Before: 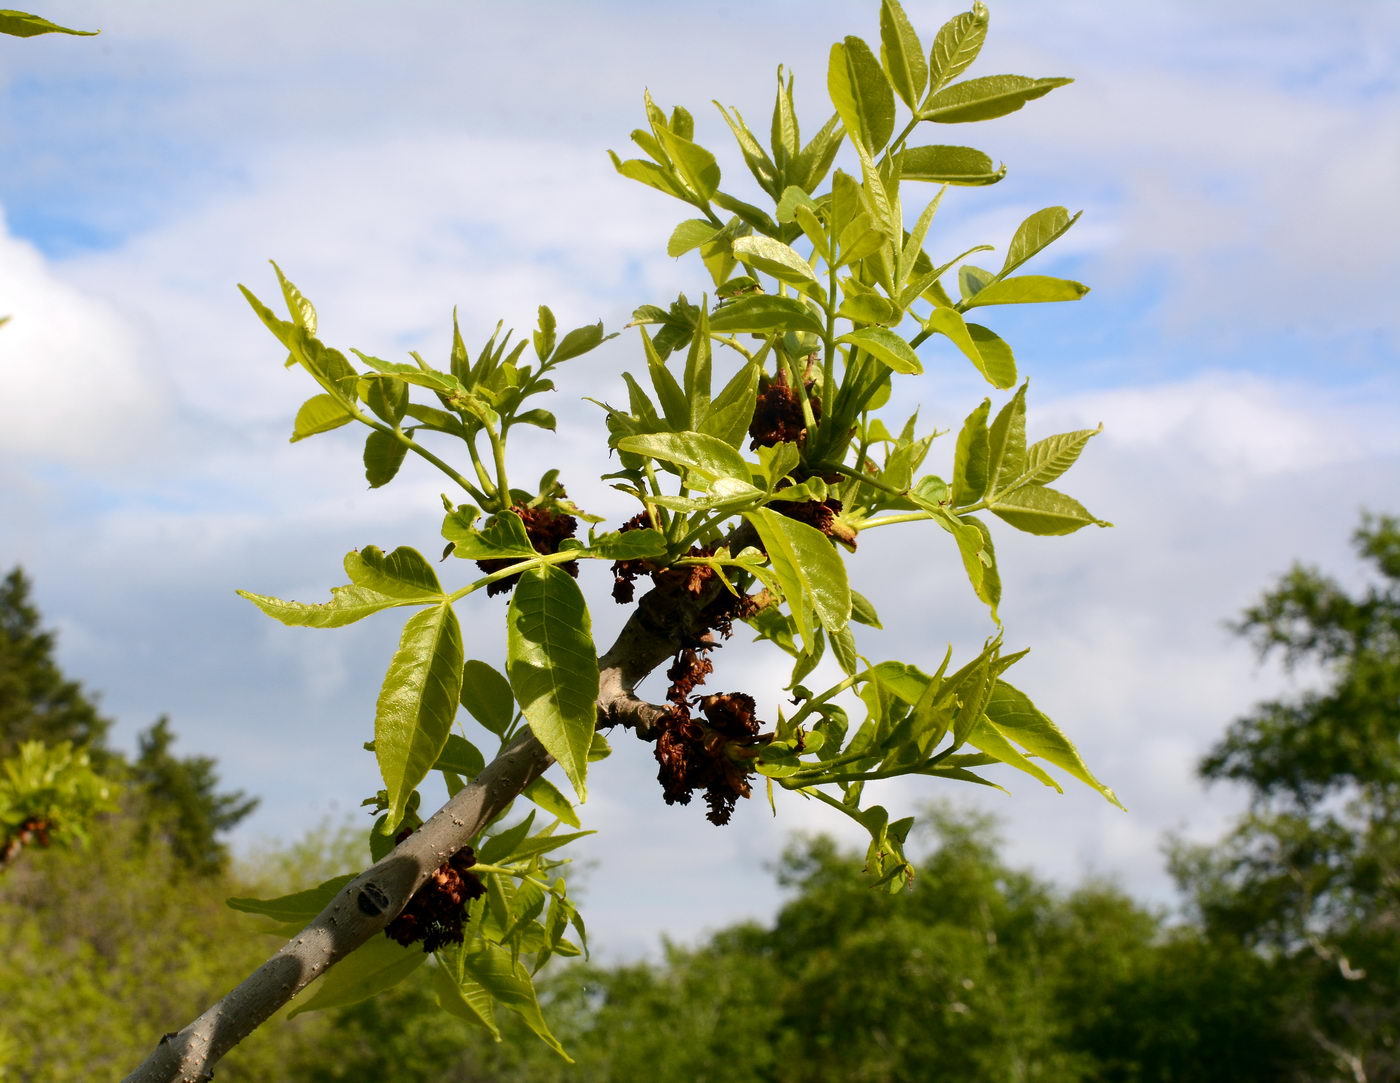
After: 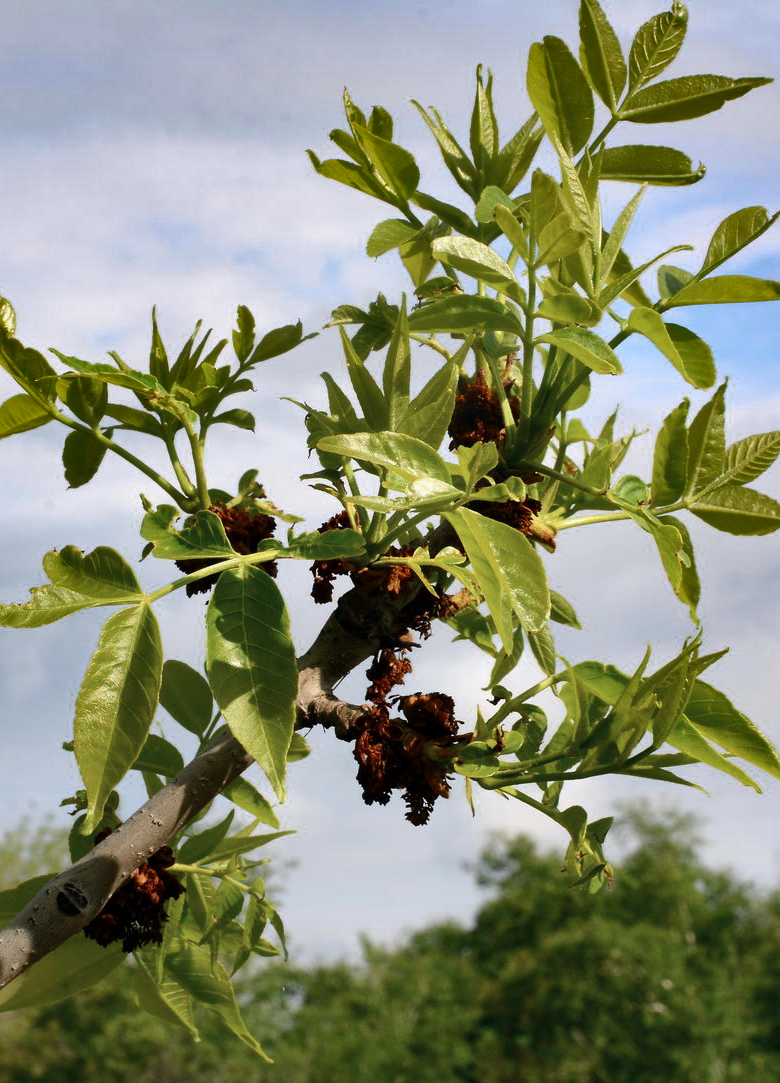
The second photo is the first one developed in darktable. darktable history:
shadows and highlights: shadows 30.71, highlights -63.2, shadows color adjustment 97.68%, soften with gaussian
color zones: curves: ch0 [(0, 0.5) (0.125, 0.4) (0.25, 0.5) (0.375, 0.4) (0.5, 0.4) (0.625, 0.6) (0.75, 0.6) (0.875, 0.5)]; ch1 [(0, 0.4) (0.125, 0.5) (0.25, 0.4) (0.375, 0.4) (0.5, 0.4) (0.625, 0.4) (0.75, 0.5) (0.875, 0.4)]; ch2 [(0, 0.6) (0.125, 0.5) (0.25, 0.5) (0.375, 0.6) (0.5, 0.6) (0.625, 0.5) (0.75, 0.5) (0.875, 0.5)]
crop: left 21.547%, right 22.692%
